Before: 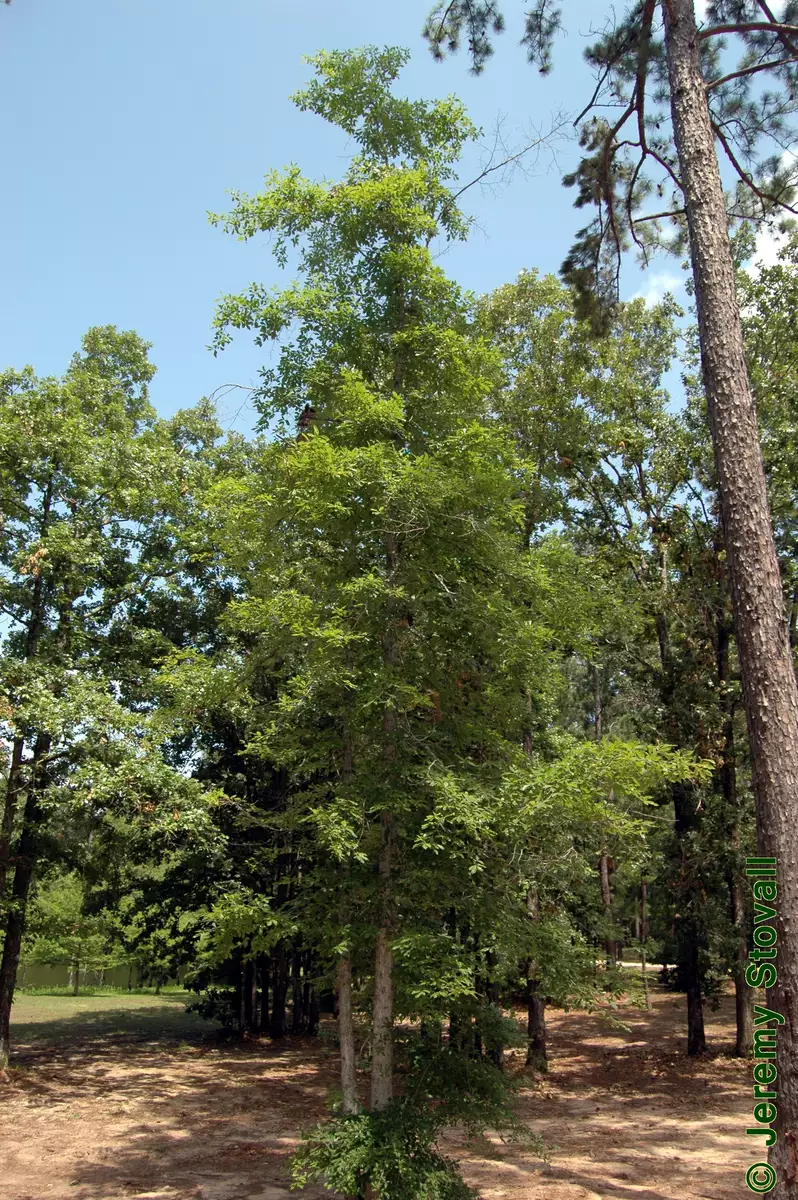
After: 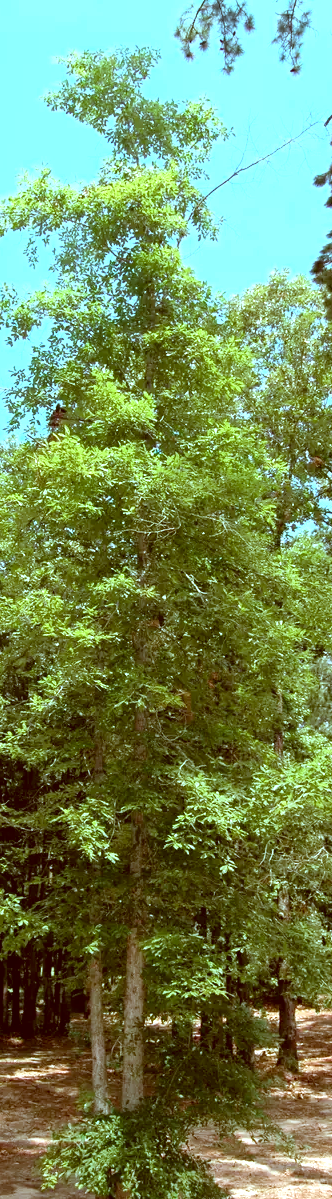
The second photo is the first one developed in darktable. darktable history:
crop: left 31.229%, right 27.105%
color correction: highlights a* -14.62, highlights b* -16.22, shadows a* 10.12, shadows b* 29.4
exposure: exposure 1 EV, compensate highlight preservation false
white balance: red 0.983, blue 1.036
